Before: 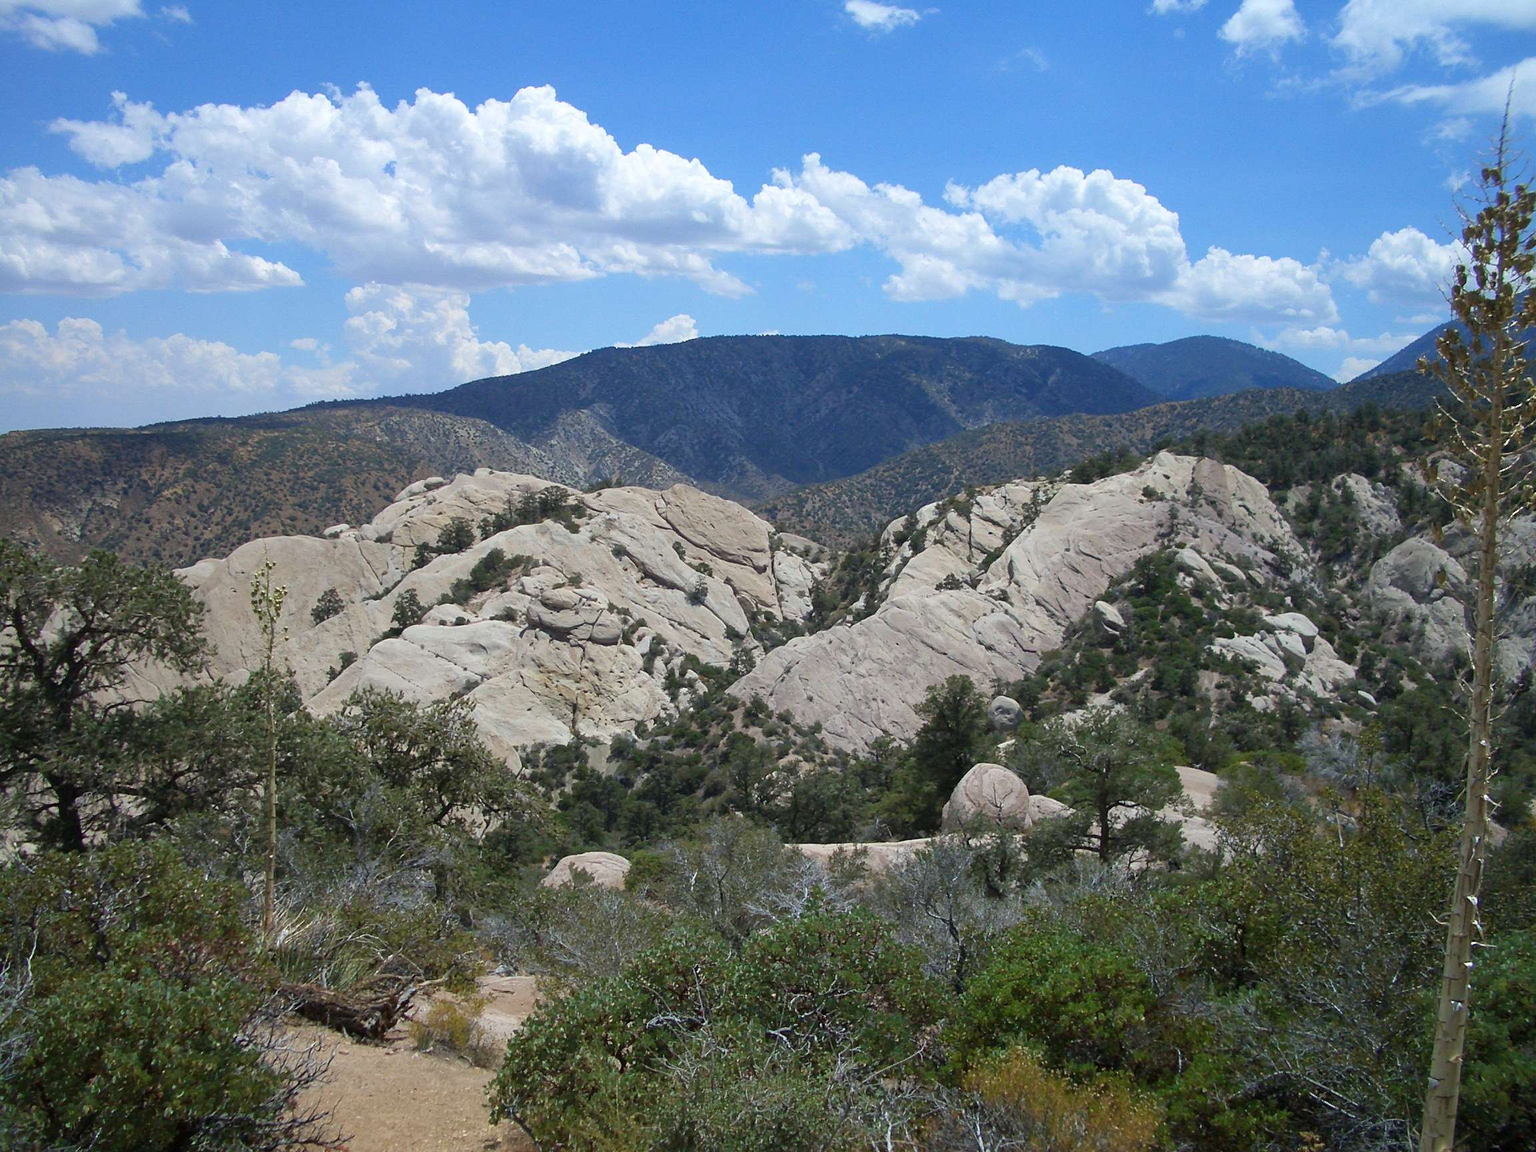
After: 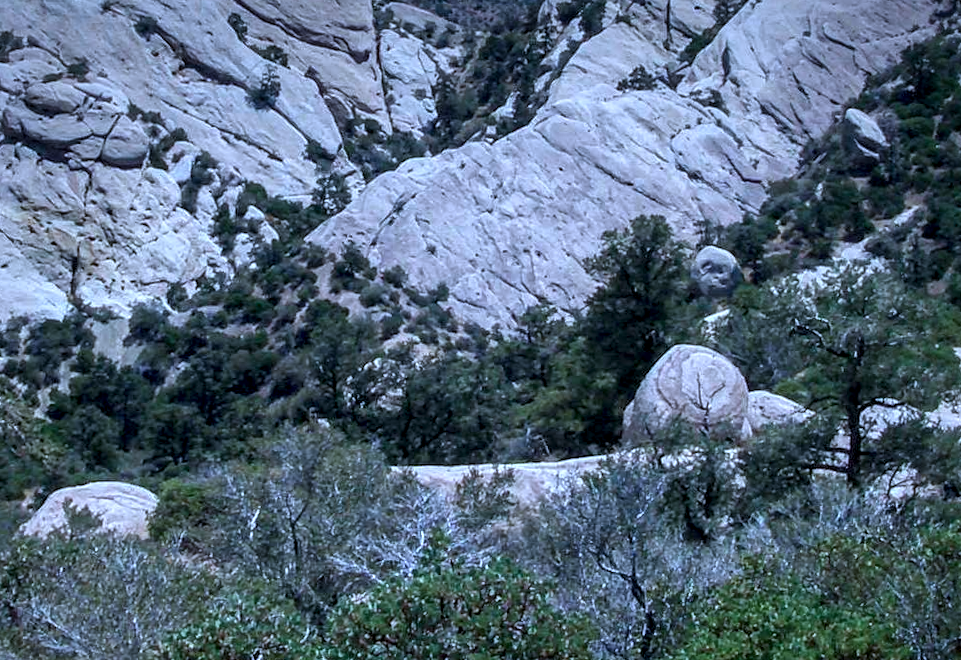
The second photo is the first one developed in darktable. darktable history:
color calibration: illuminant as shot in camera, adaptation linear Bradford (ICC v4), x 0.406, y 0.405, temperature 3570.35 K, saturation algorithm version 1 (2020)
vignetting: fall-off start 97.52%, fall-off radius 100%, brightness -0.574, saturation 0, center (-0.027, 0.404), width/height ratio 1.368, unbound false
crop: left 37.221%, top 45.169%, right 20.63%, bottom 13.777%
local contrast: highlights 79%, shadows 56%, detail 175%, midtone range 0.428
rotate and perspective: rotation 0.679°, lens shift (horizontal) 0.136, crop left 0.009, crop right 0.991, crop top 0.078, crop bottom 0.95
exposure: exposure 0 EV, compensate highlight preservation false
